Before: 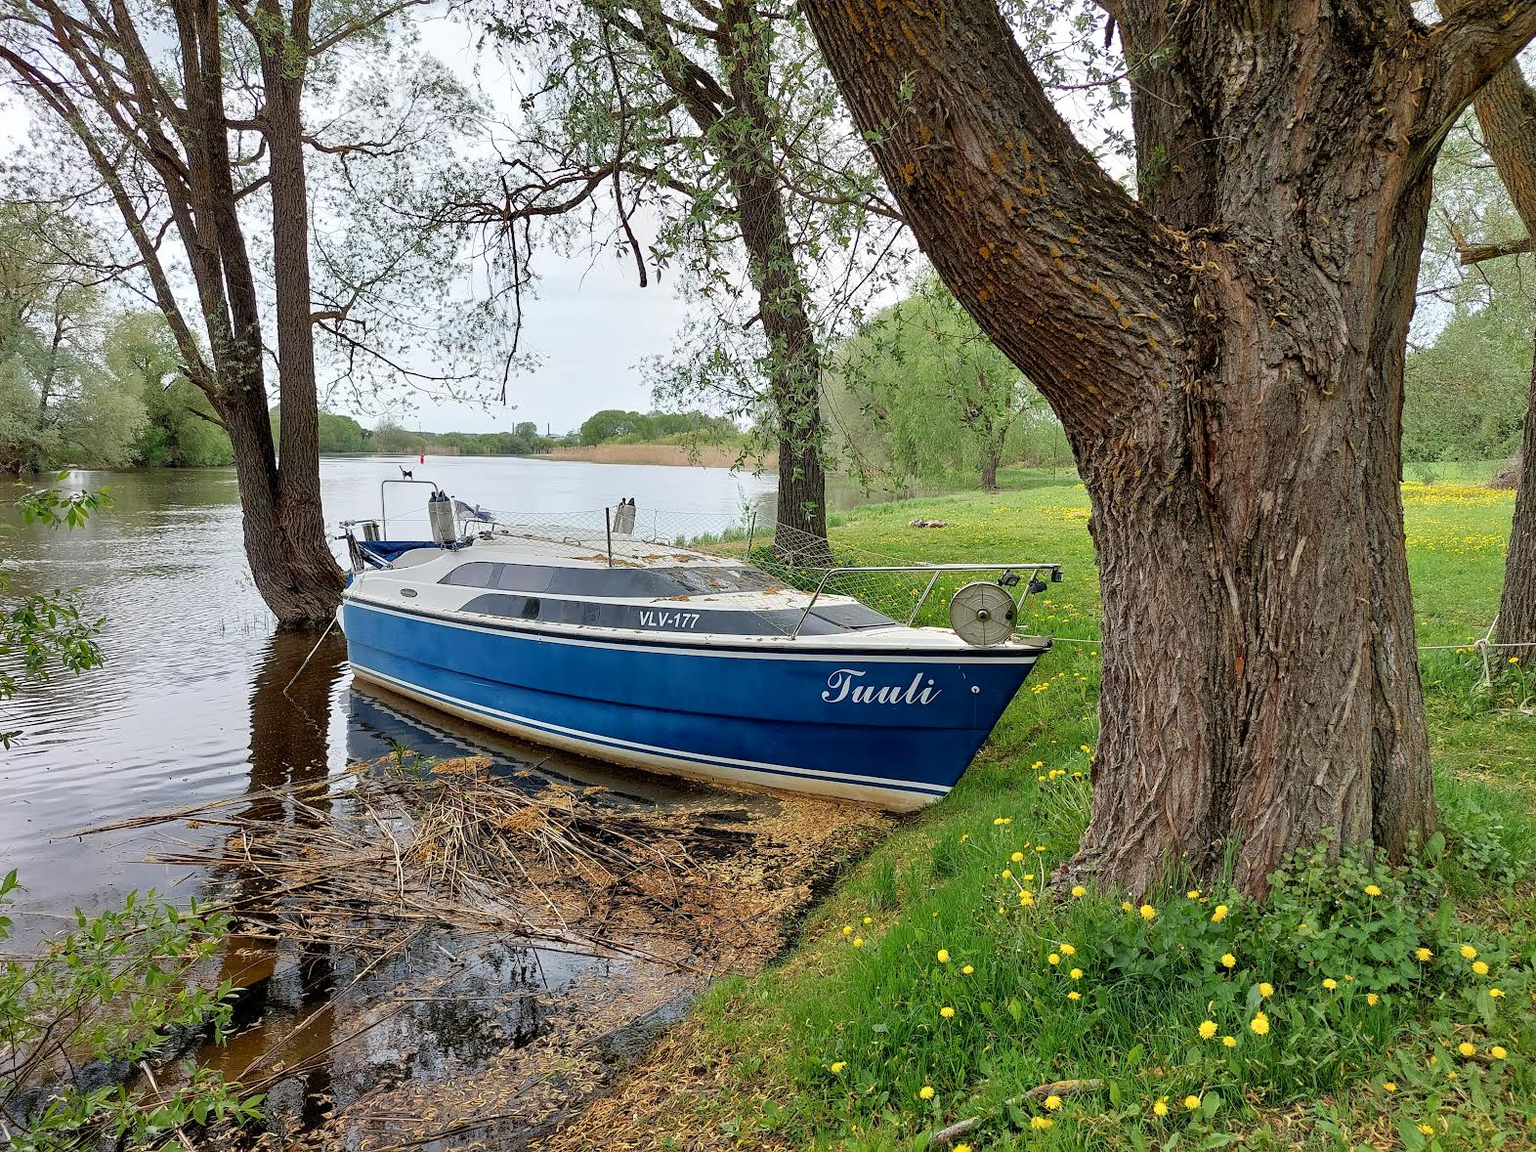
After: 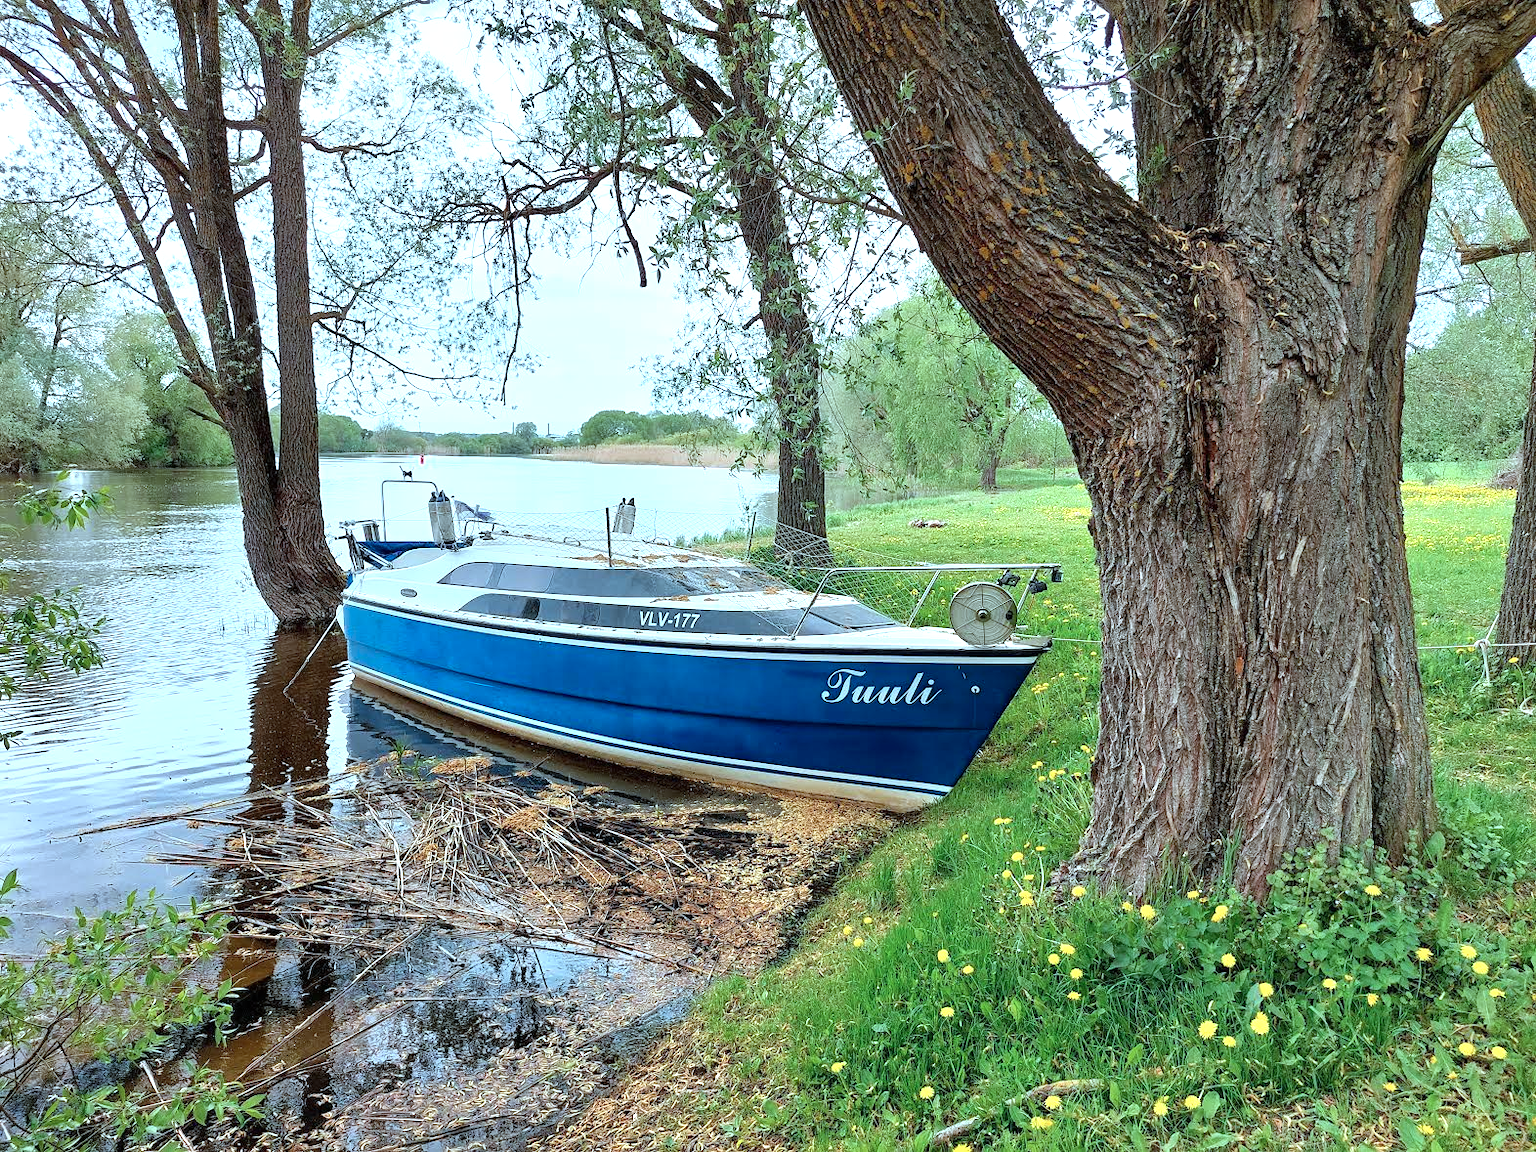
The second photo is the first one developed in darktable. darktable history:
color correction: highlights a* -10.43, highlights b* -18.94
exposure: black level correction 0, exposure 0.698 EV, compensate exposure bias true, compensate highlight preservation false
